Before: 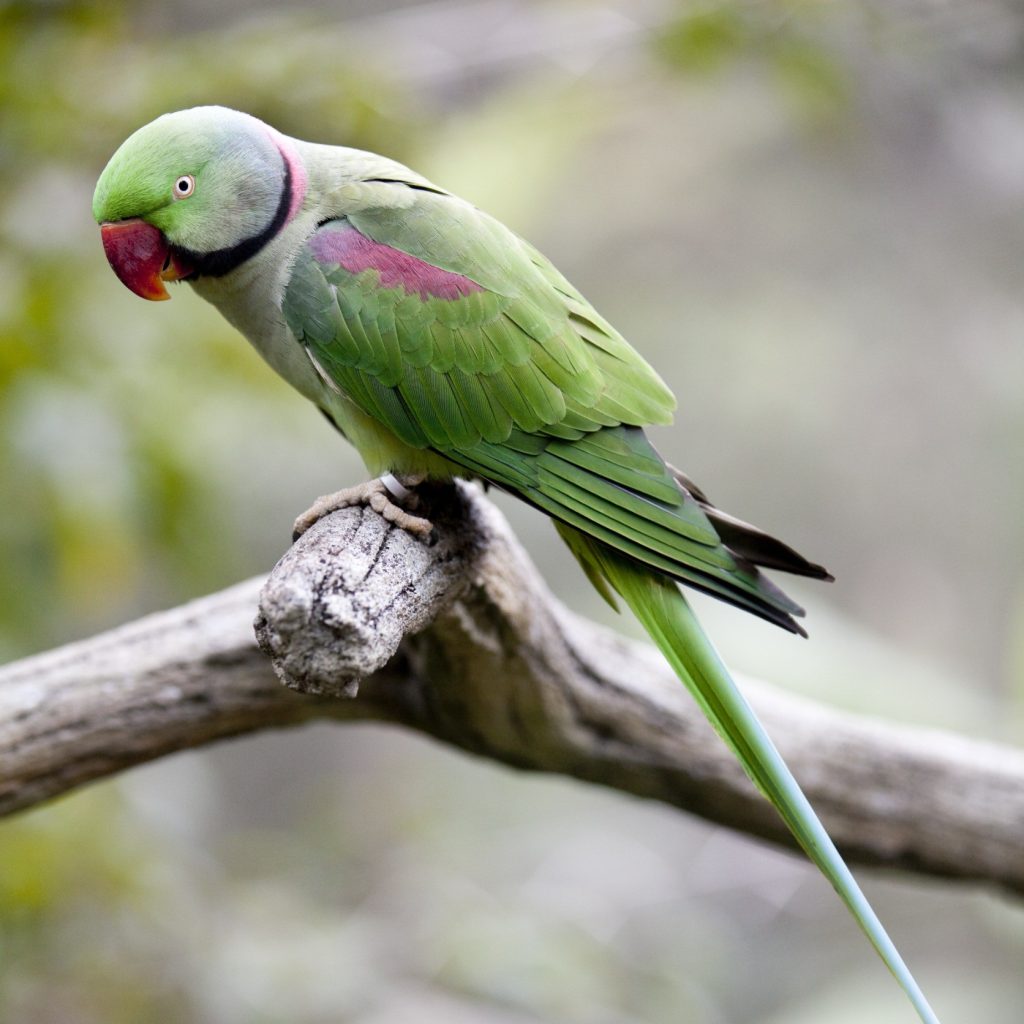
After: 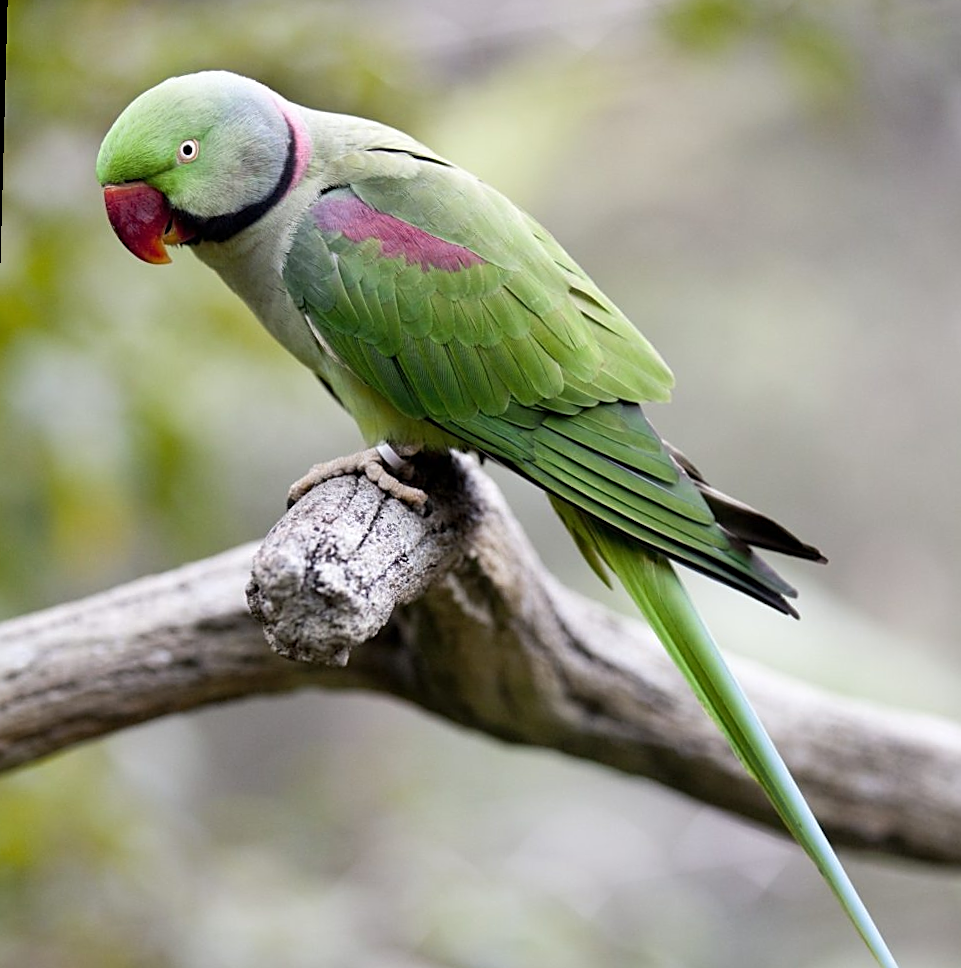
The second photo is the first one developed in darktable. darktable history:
base curve: curves: ch0 [(0, 0) (0.989, 0.992)], preserve colors none
color balance: on, module defaults
rotate and perspective: rotation 1.57°, crop left 0.018, crop right 0.982, crop top 0.039, crop bottom 0.961
sharpen: on, module defaults
crop and rotate: right 5.167%
